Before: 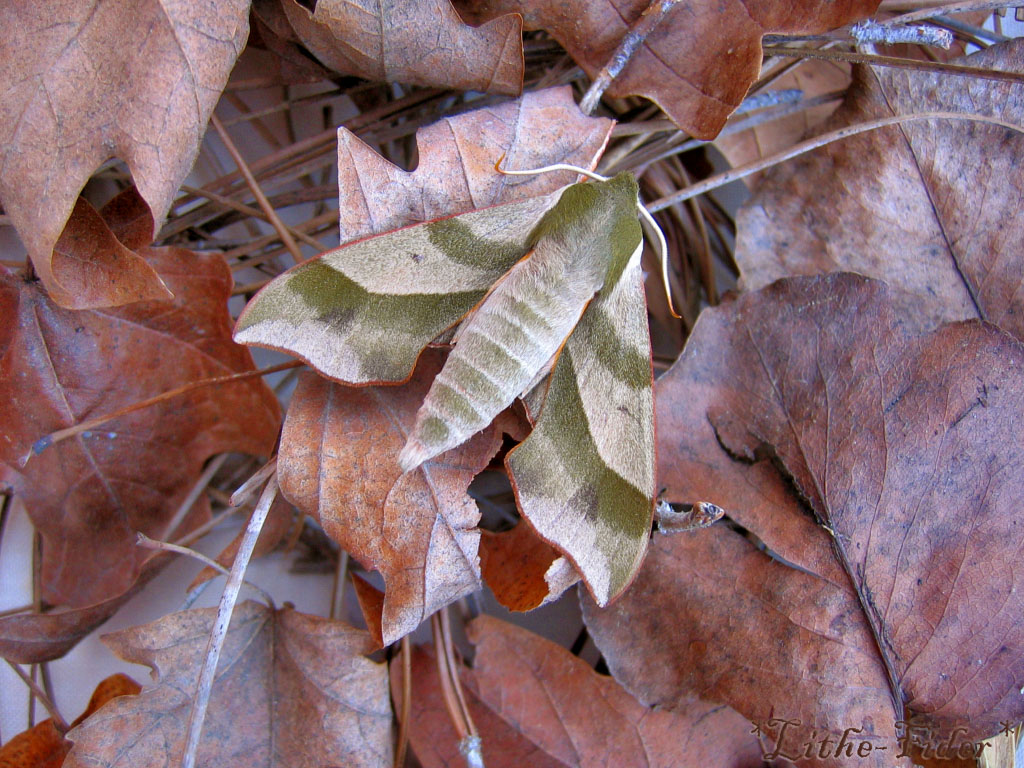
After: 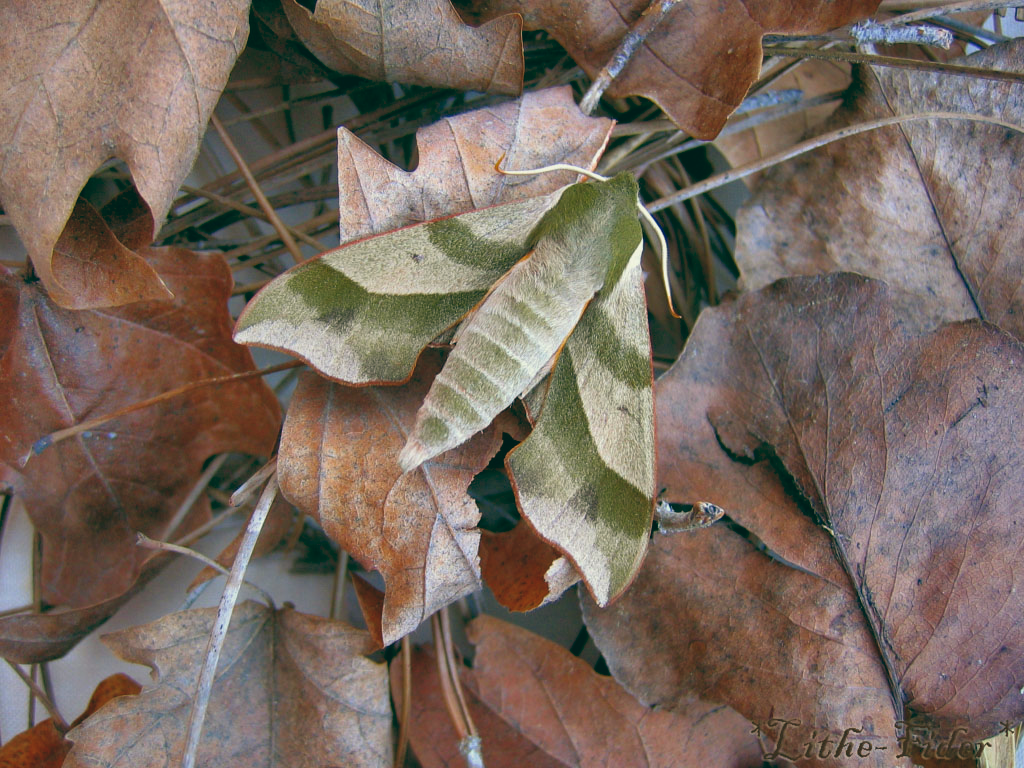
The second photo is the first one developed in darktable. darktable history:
color balance: lift [1.005, 0.99, 1.007, 1.01], gamma [1, 1.034, 1.032, 0.966], gain [0.873, 1.055, 1.067, 0.933]
tone equalizer: on, module defaults
